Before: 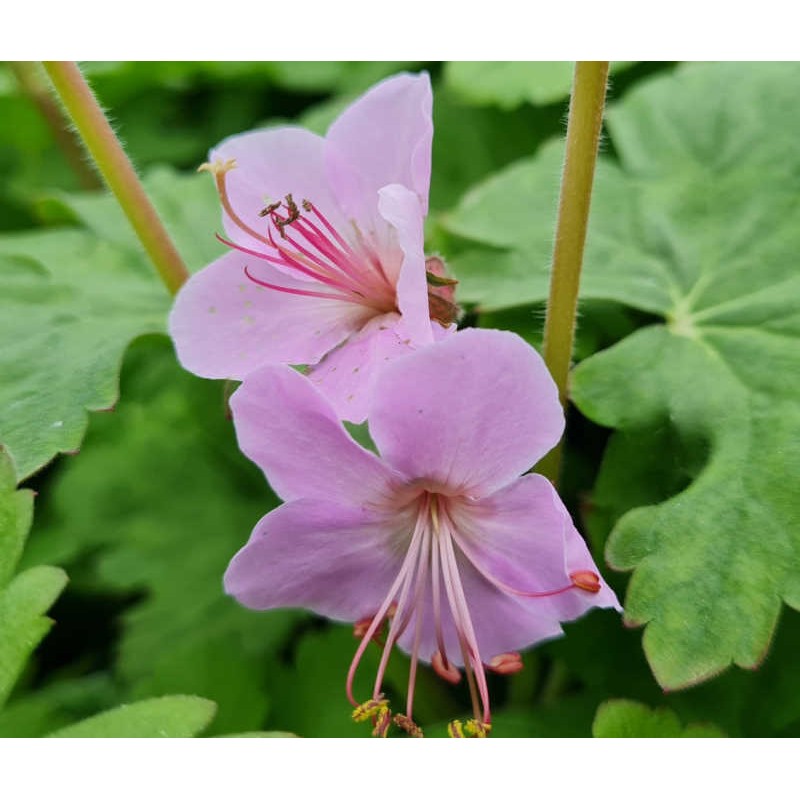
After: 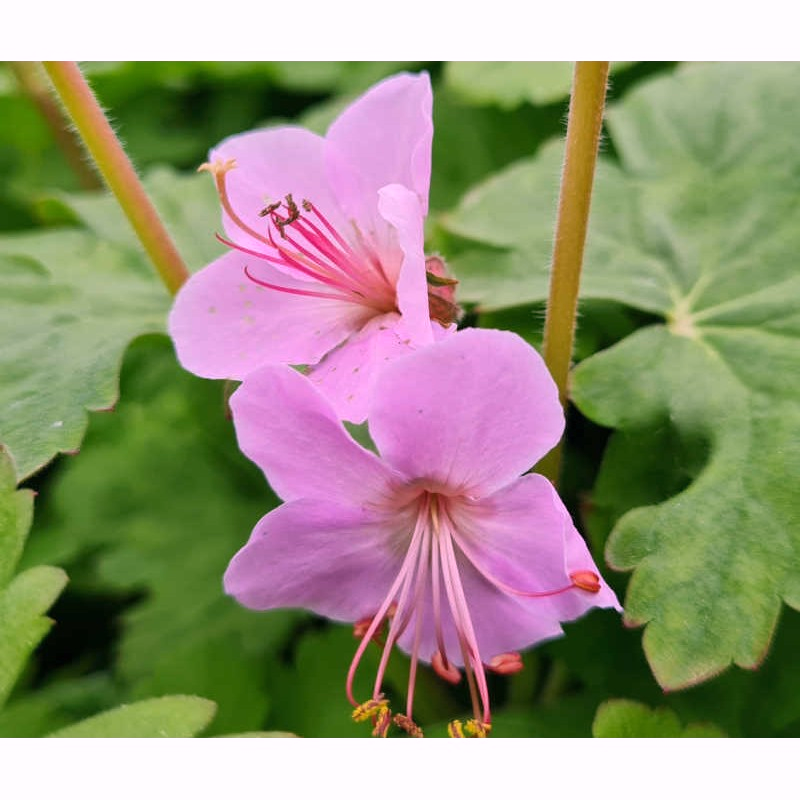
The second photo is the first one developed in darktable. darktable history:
tone equalizer: on, module defaults
shadows and highlights: shadows 25, highlights -25
white balance: red 1.188, blue 1.11
